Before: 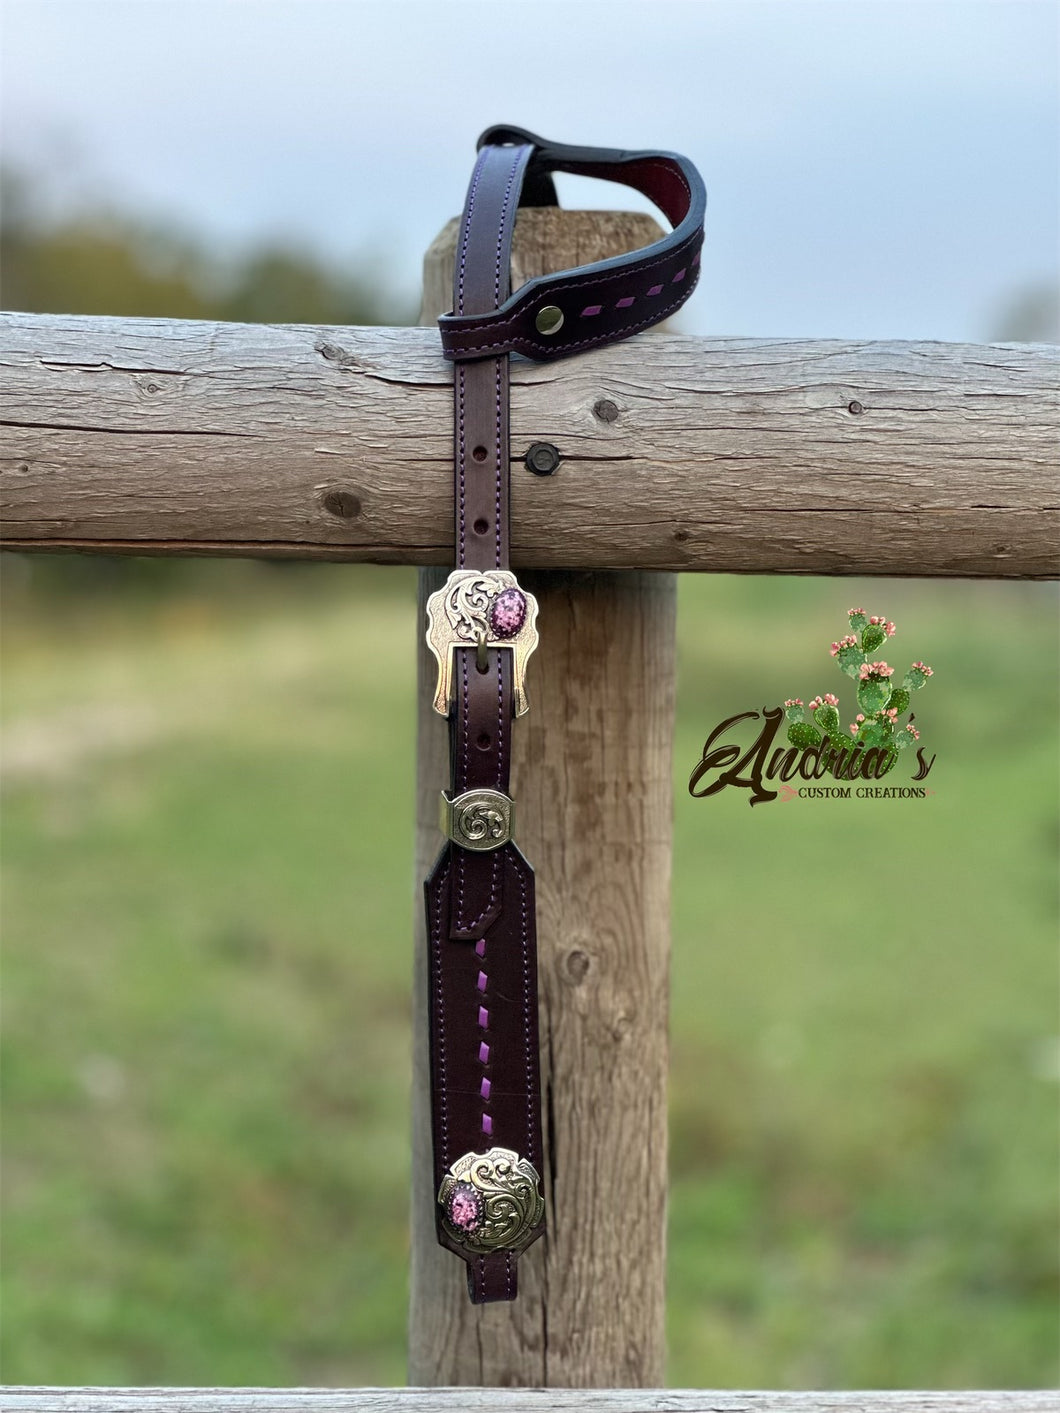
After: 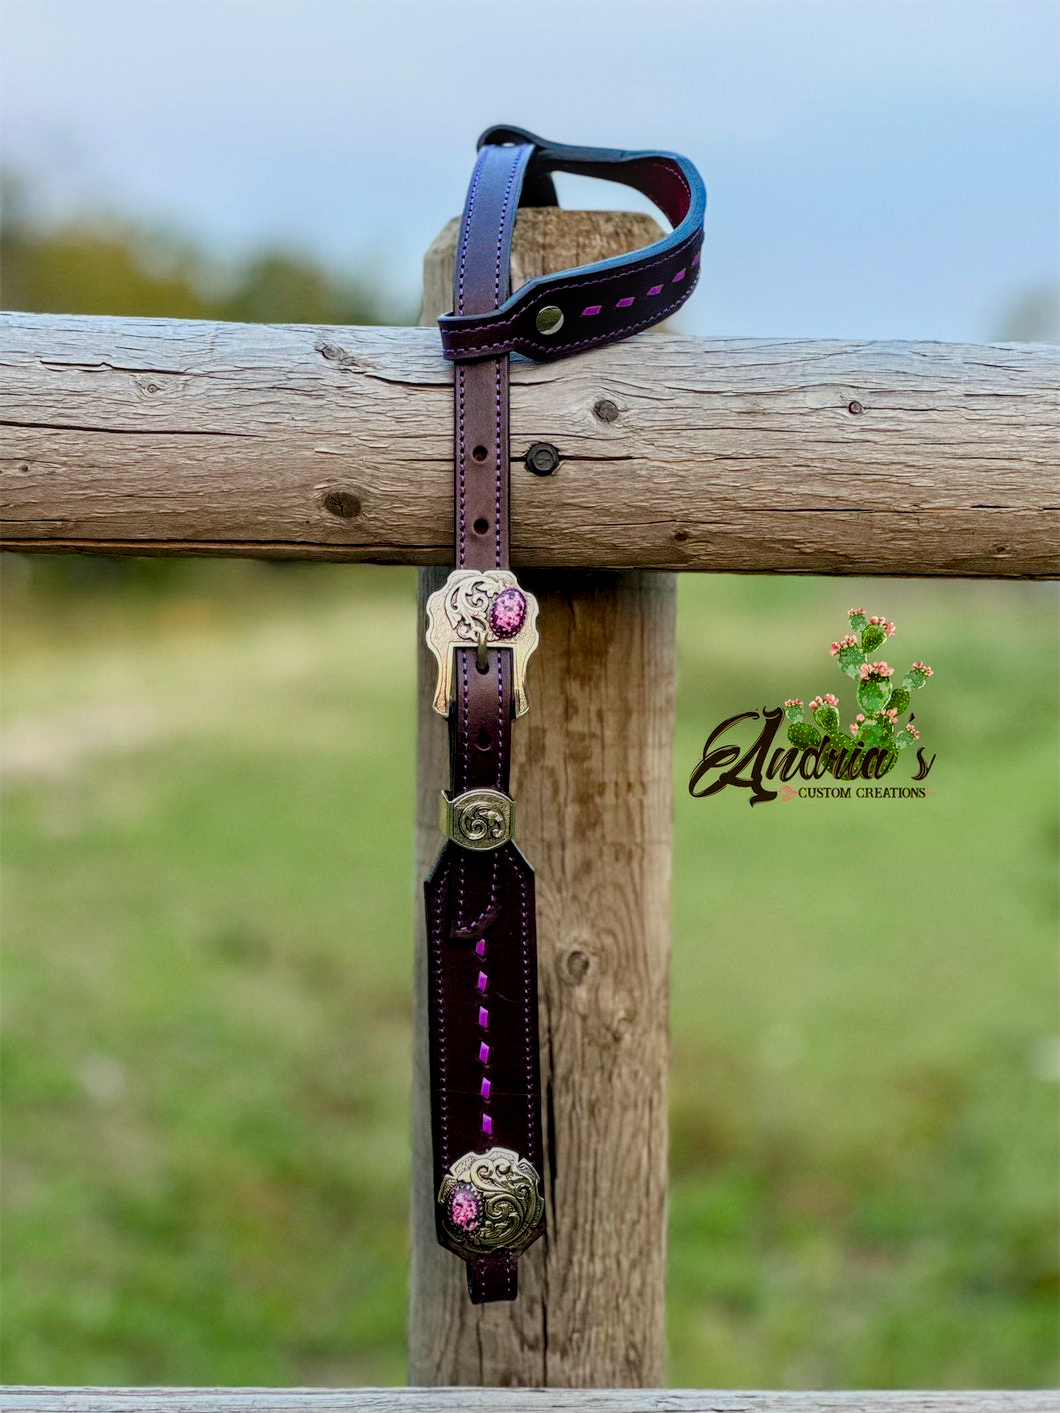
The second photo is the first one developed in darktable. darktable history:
filmic rgb: black relative exposure -7.65 EV, white relative exposure 4.56 EV, hardness 3.61, color science v6 (2022)
local contrast: on, module defaults
tone equalizer: on, module defaults
color balance rgb: perceptual saturation grading › global saturation 25%, perceptual saturation grading › highlights -50%, perceptual saturation grading › shadows 30%, perceptual brilliance grading › global brilliance 12%, global vibrance 20%
color zones: curves: ch1 [(0.25, 0.5) (0.747, 0.71)]
graduated density: rotation -180°, offset 27.42
